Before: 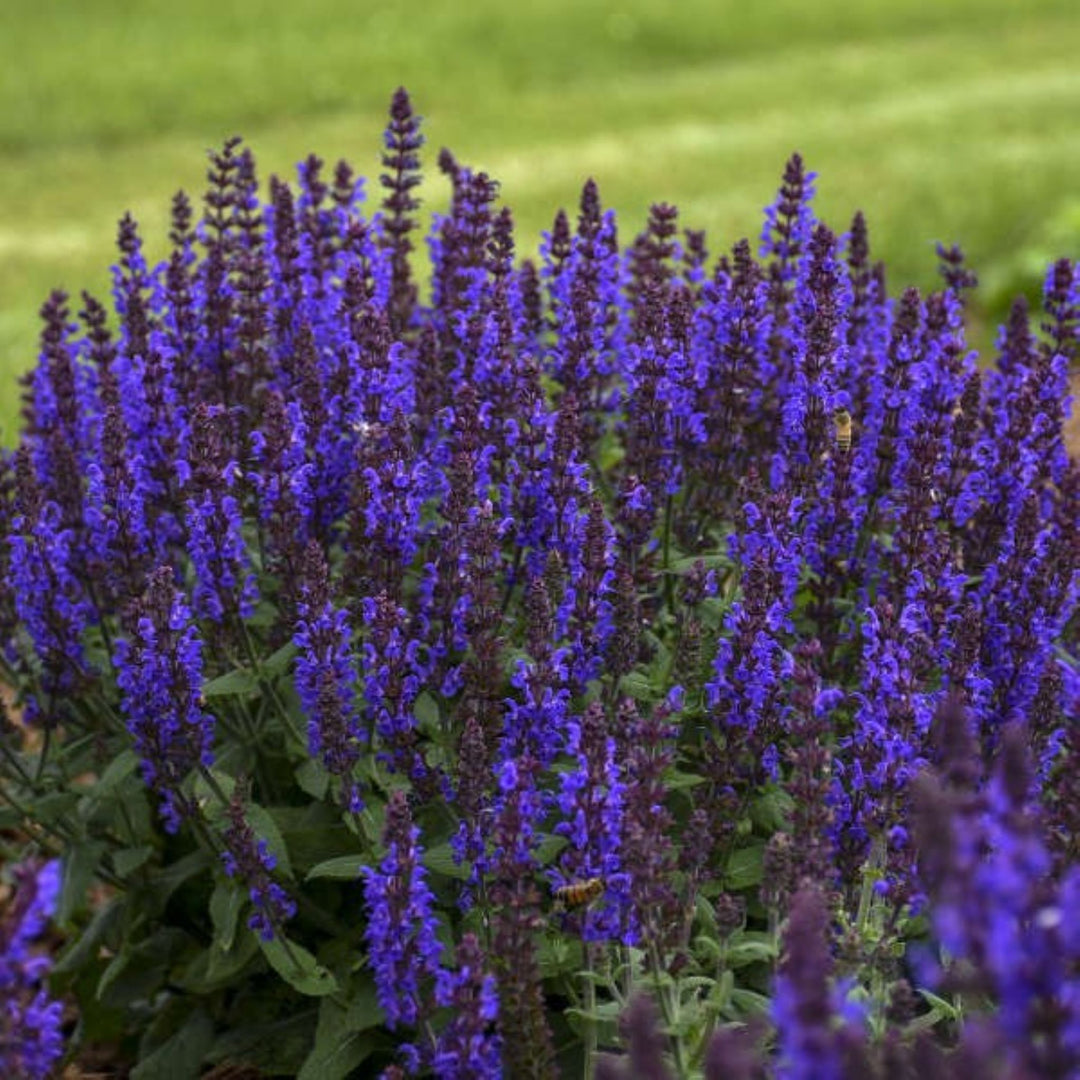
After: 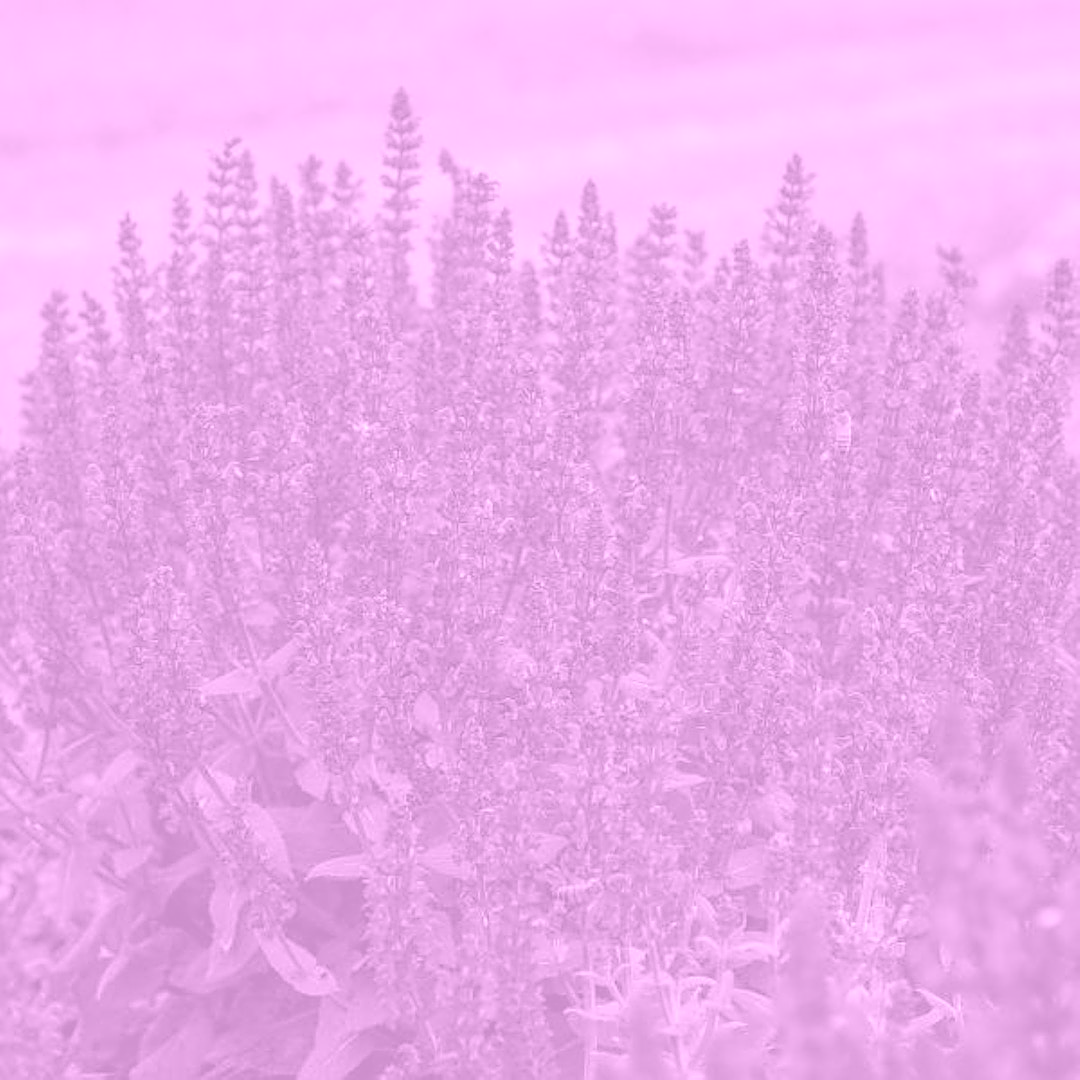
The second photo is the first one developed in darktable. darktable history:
sharpen: radius 1.4, amount 1.25, threshold 0.7
colorize: hue 331.2°, saturation 75%, source mix 30.28%, lightness 70.52%, version 1
local contrast: detail 130%
tone equalizer: -8 EV 0.25 EV, -7 EV 0.417 EV, -6 EV 0.417 EV, -5 EV 0.25 EV, -3 EV -0.25 EV, -2 EV -0.417 EV, -1 EV -0.417 EV, +0 EV -0.25 EV, edges refinement/feathering 500, mask exposure compensation -1.57 EV, preserve details guided filter
